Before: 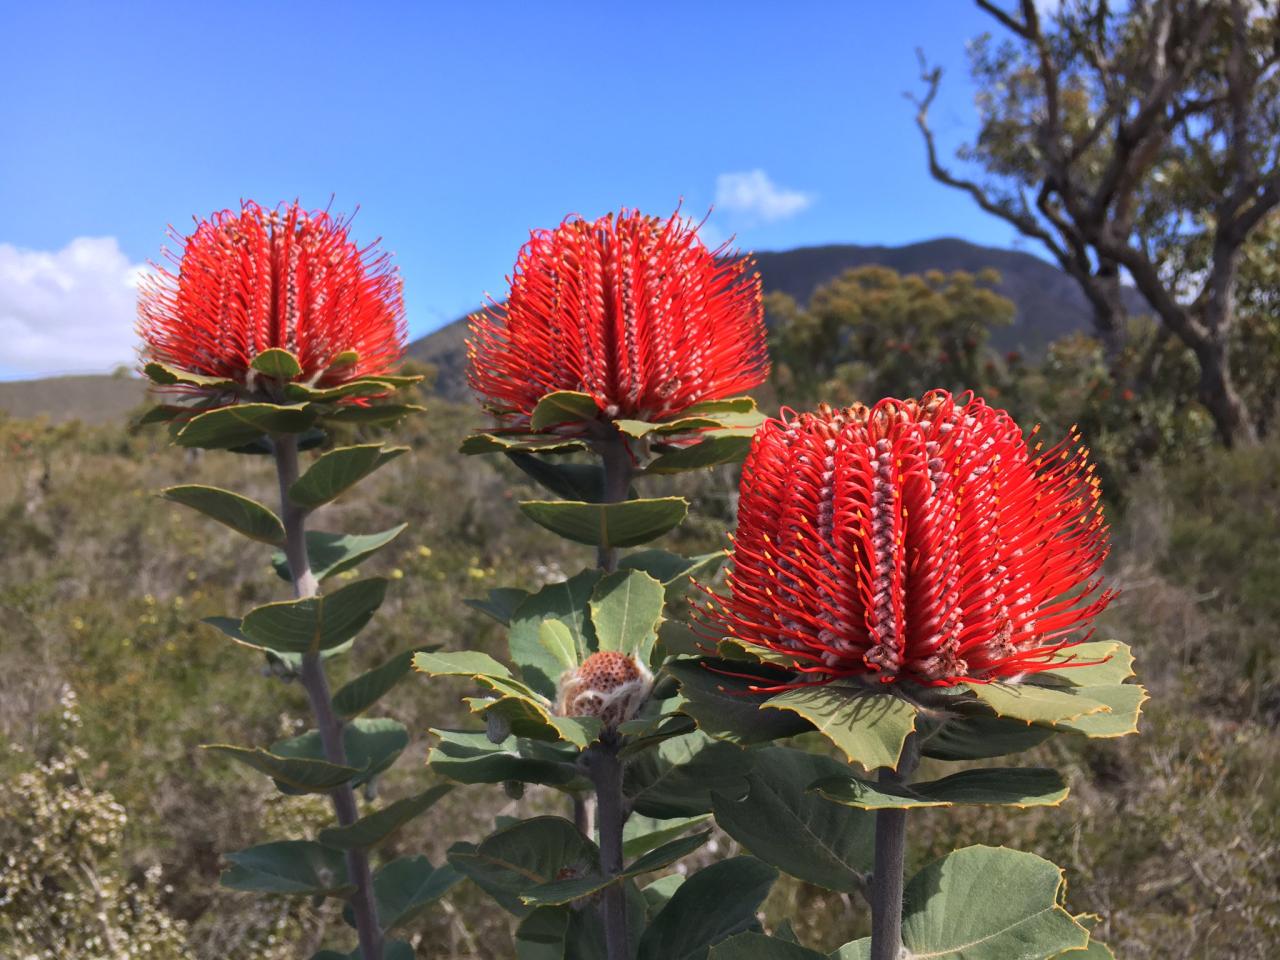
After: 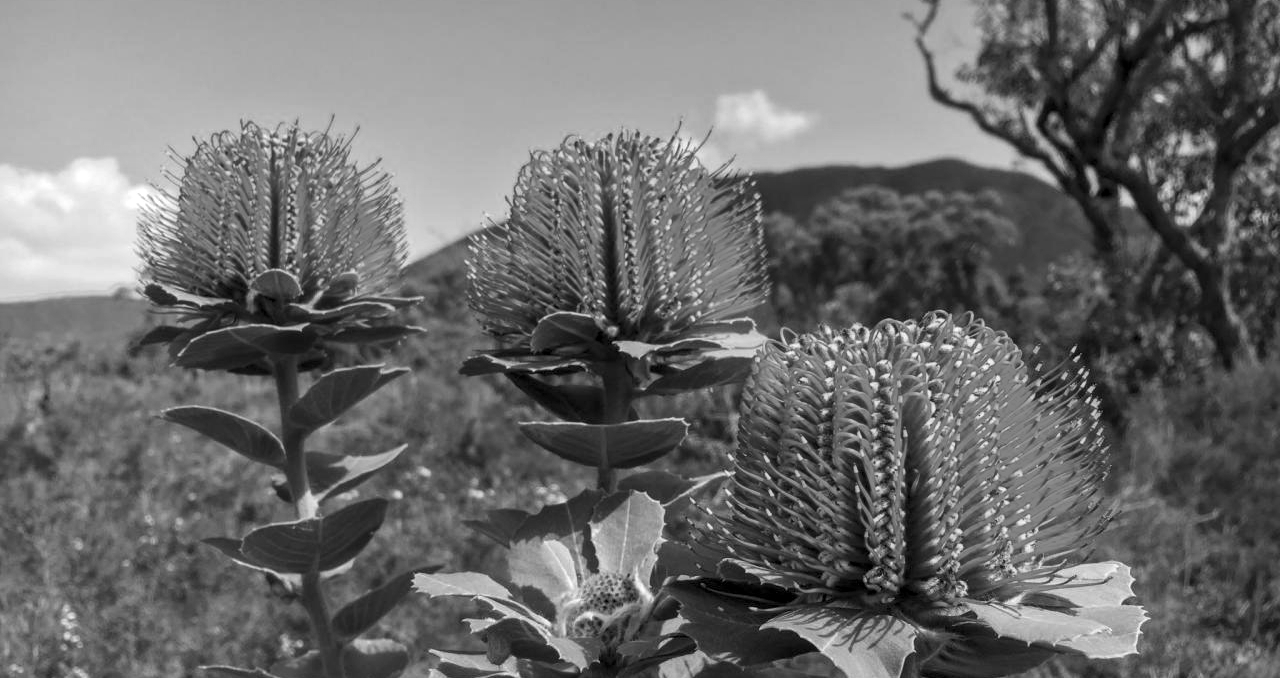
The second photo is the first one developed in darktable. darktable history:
local contrast: detail 130%
monochrome: on, module defaults
crop and rotate: top 8.293%, bottom 20.996%
color balance rgb: perceptual saturation grading › global saturation 20%, perceptual saturation grading › highlights -25%, perceptual saturation grading › shadows 25%
contrast brightness saturation: contrast 0.06, brightness -0.01, saturation -0.23
